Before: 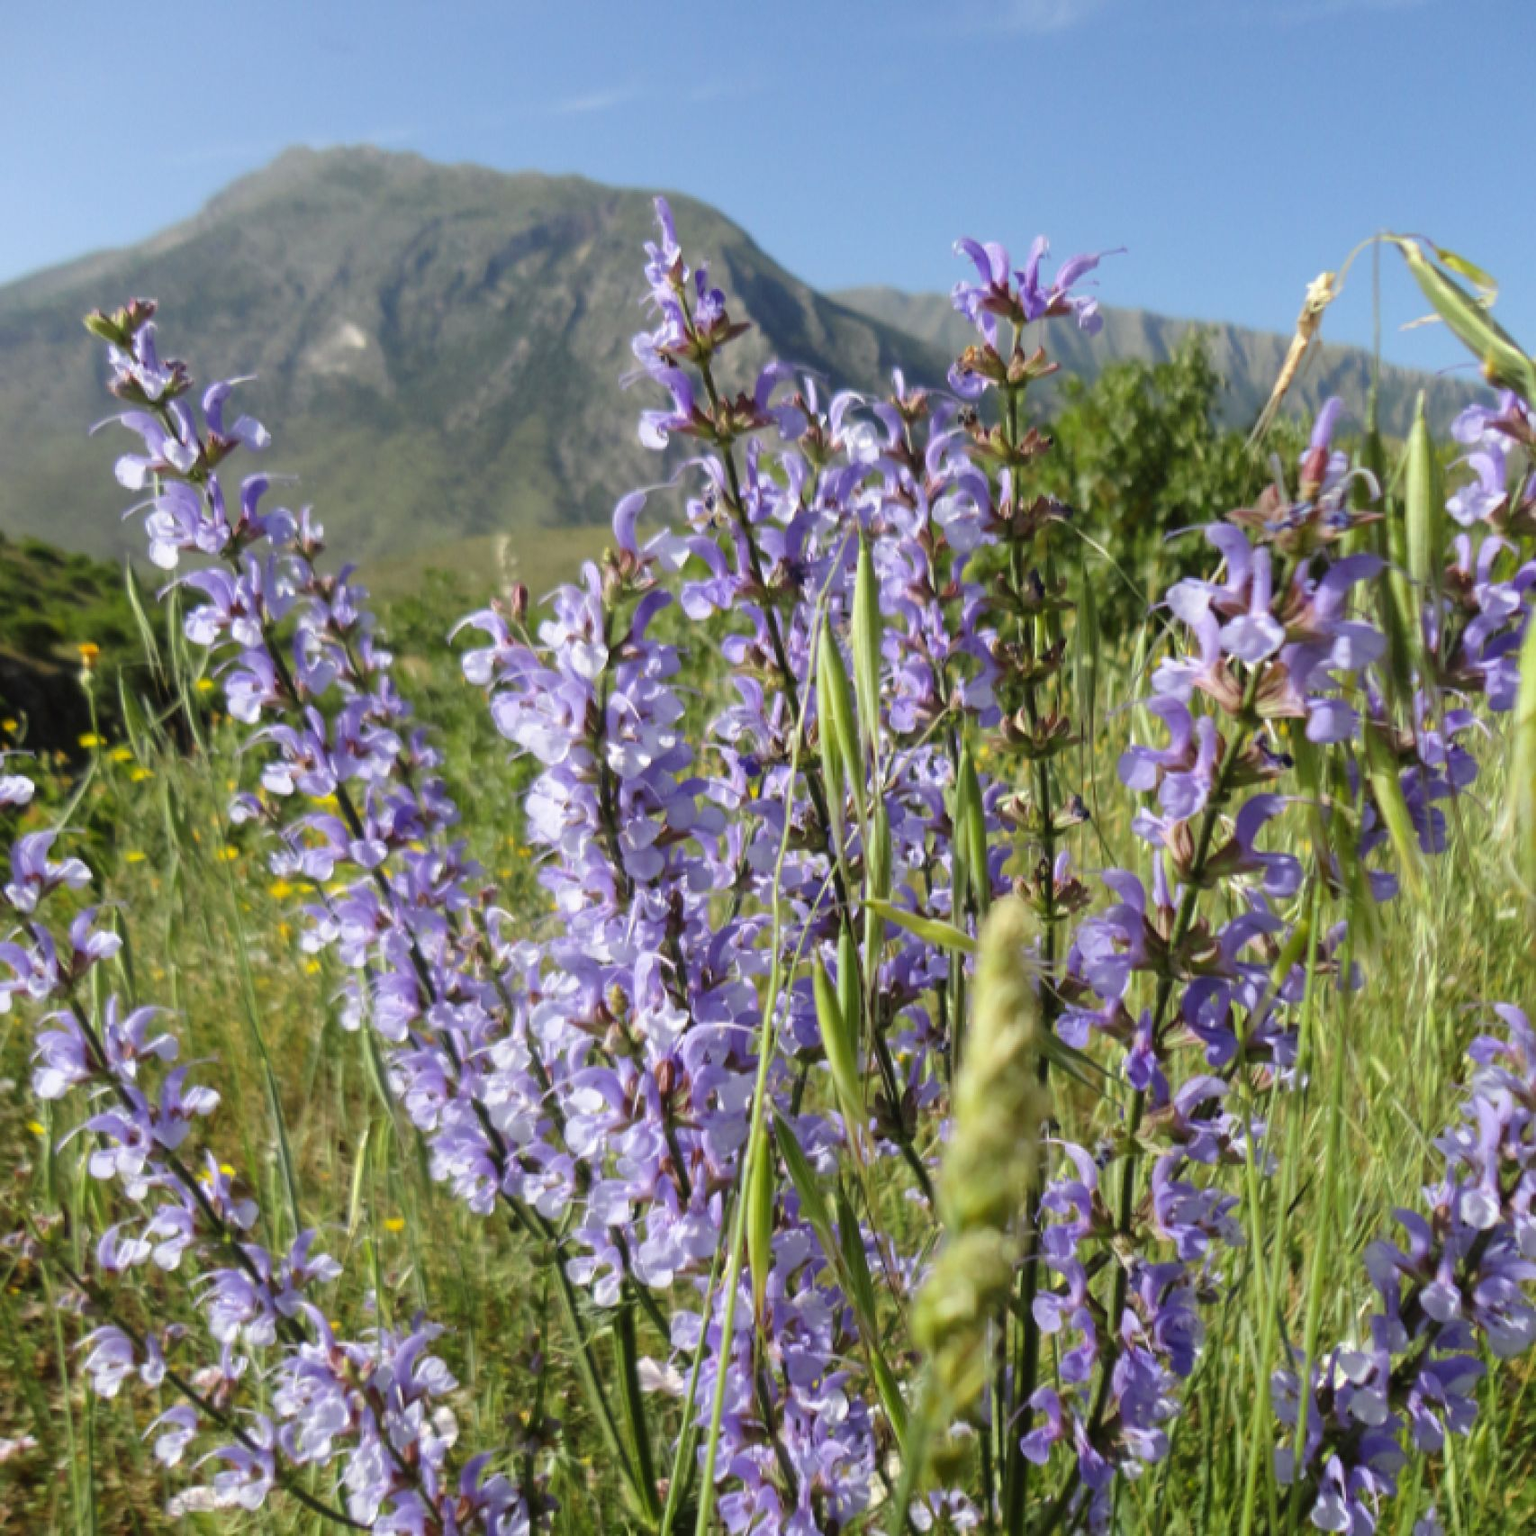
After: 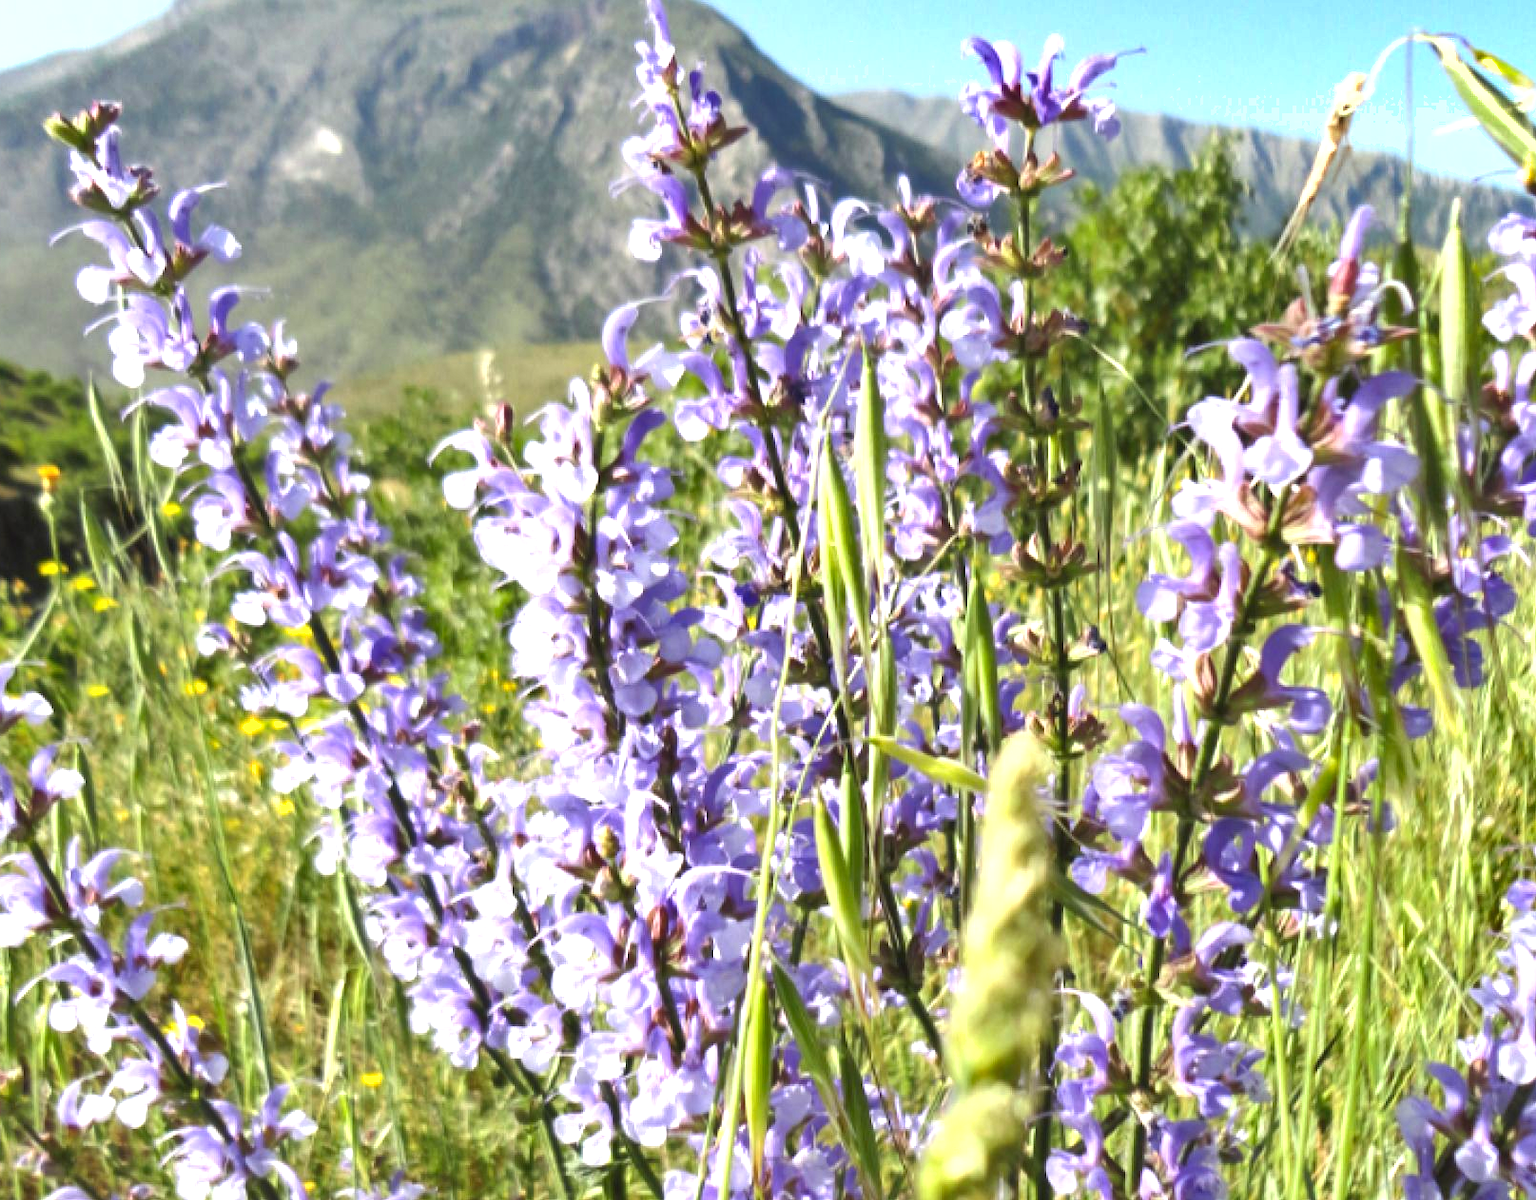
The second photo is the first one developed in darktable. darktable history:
shadows and highlights: soften with gaussian
crop and rotate: left 2.801%, top 13.293%, right 2.531%, bottom 12.718%
exposure: exposure 1.159 EV, compensate exposure bias true, compensate highlight preservation false
